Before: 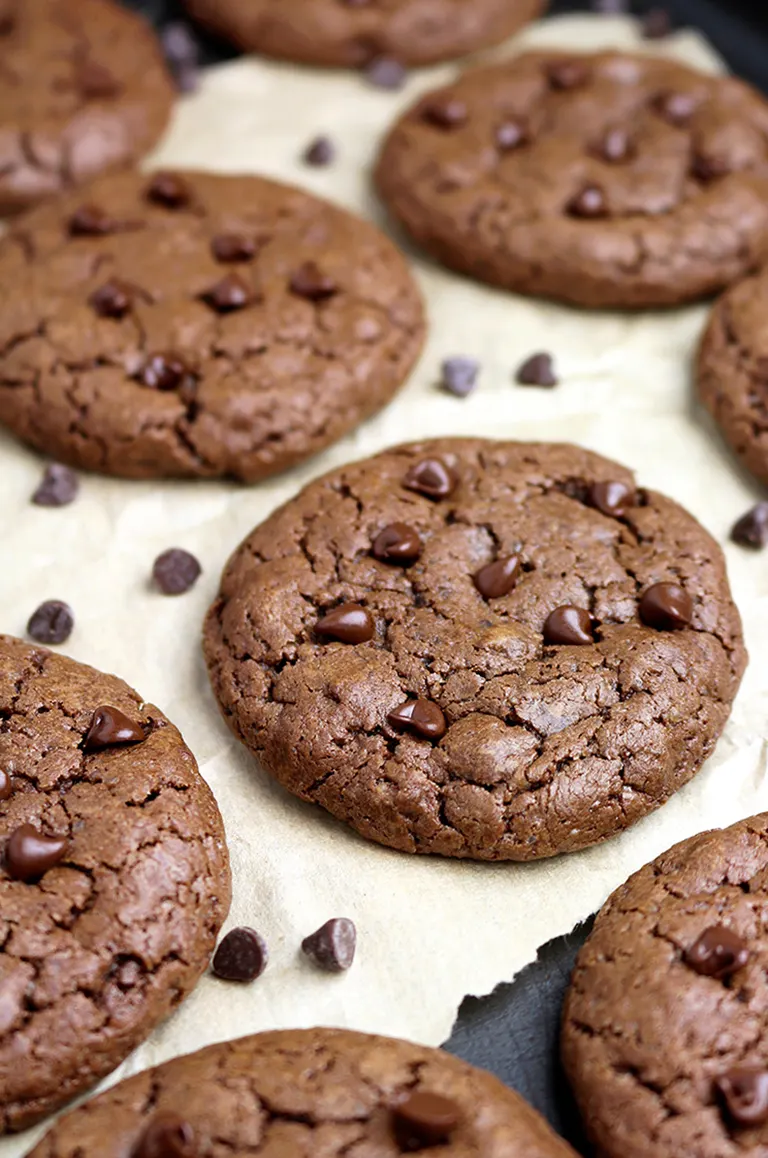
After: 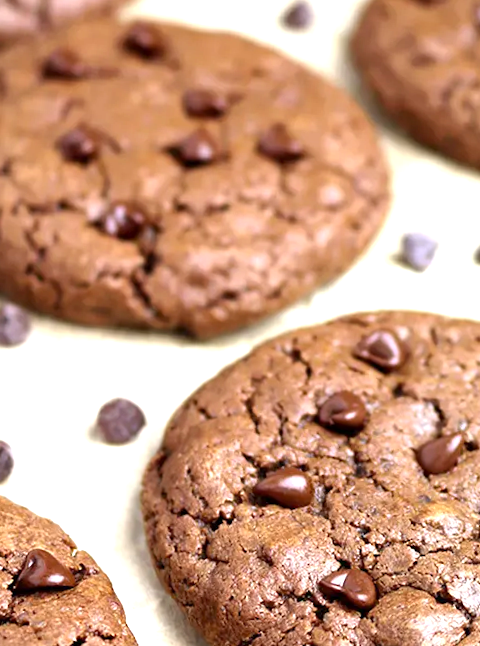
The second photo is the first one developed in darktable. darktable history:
crop and rotate: angle -4.8°, left 2.219%, top 6.842%, right 27.541%, bottom 30.452%
exposure: black level correction 0, exposure 0.931 EV, compensate highlight preservation false
